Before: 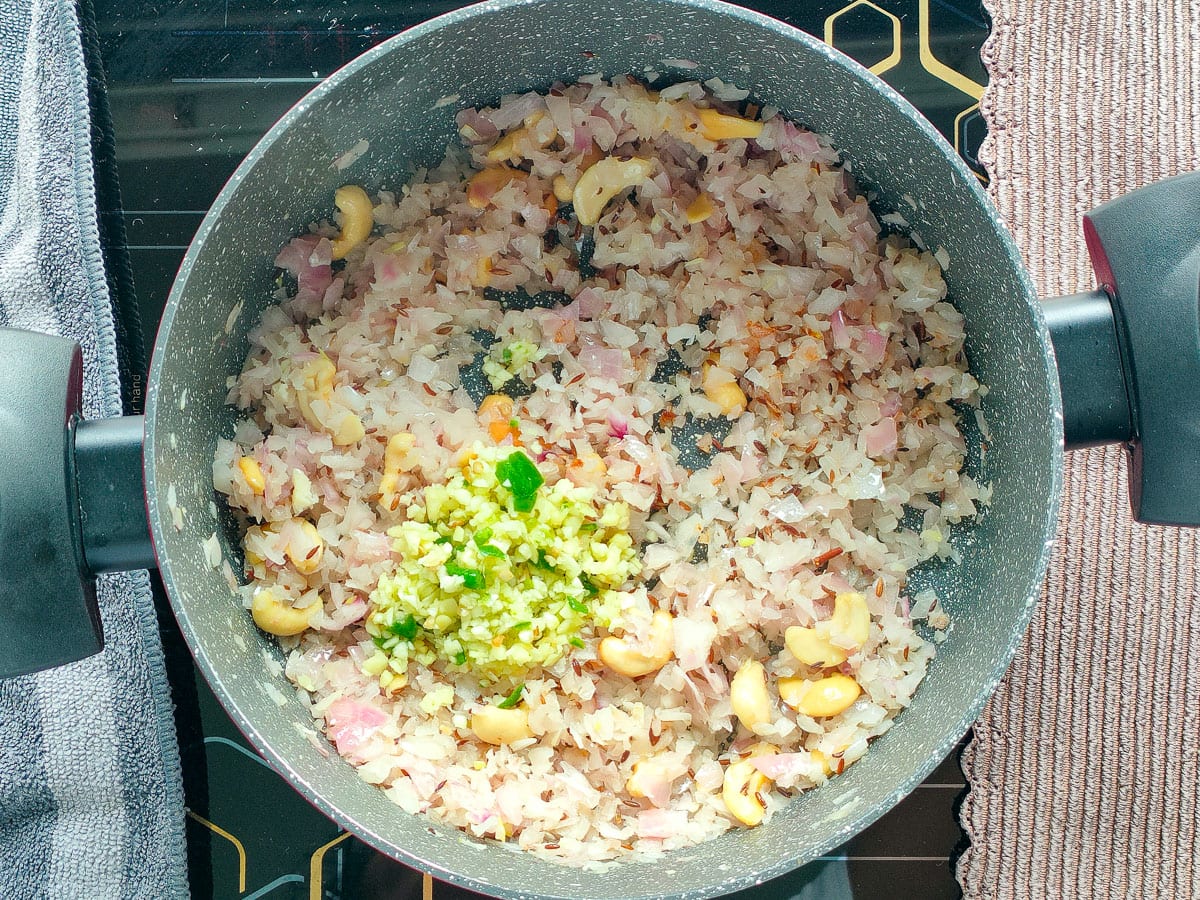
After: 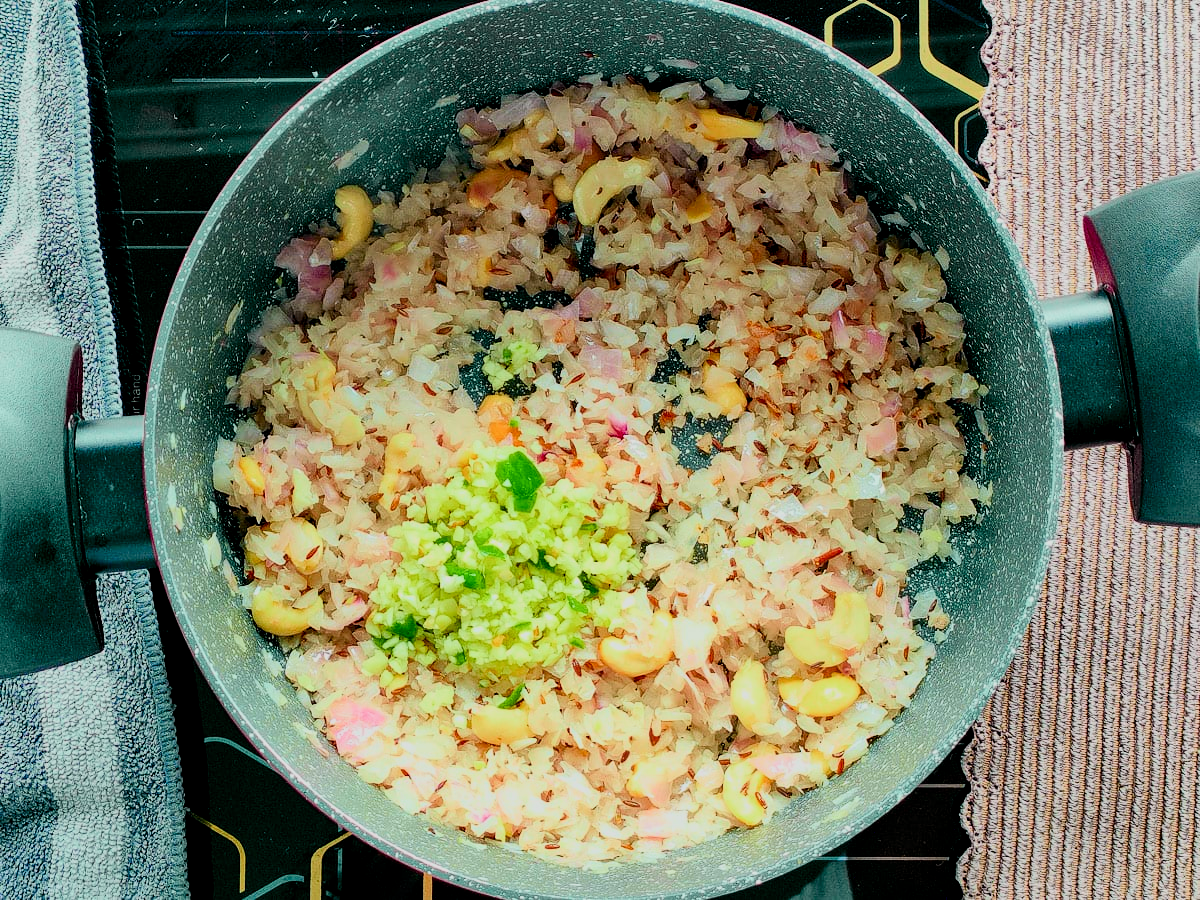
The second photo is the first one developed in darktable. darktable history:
filmic rgb: black relative exposure -7.15 EV, white relative exposure 5.36 EV, hardness 3.02, color science v6 (2022)
tone curve: curves: ch0 [(0, 0.003) (0.044, 0.032) (0.12, 0.089) (0.19, 0.164) (0.269, 0.269) (0.473, 0.533) (0.595, 0.695) (0.718, 0.823) (0.855, 0.931) (1, 0.982)]; ch1 [(0, 0) (0.243, 0.245) (0.427, 0.387) (0.493, 0.481) (0.501, 0.5) (0.521, 0.528) (0.554, 0.586) (0.607, 0.655) (0.671, 0.735) (0.796, 0.85) (1, 1)]; ch2 [(0, 0) (0.249, 0.216) (0.357, 0.317) (0.448, 0.432) (0.478, 0.492) (0.498, 0.499) (0.517, 0.519) (0.537, 0.57) (0.569, 0.623) (0.61, 0.663) (0.706, 0.75) (0.808, 0.809) (0.991, 0.968)], color space Lab, independent channels, preserve colors none
local contrast: highlights 100%, shadows 100%, detail 120%, midtone range 0.2
exposure: black level correction 0.011, exposure -0.478 EV, compensate highlight preservation false
